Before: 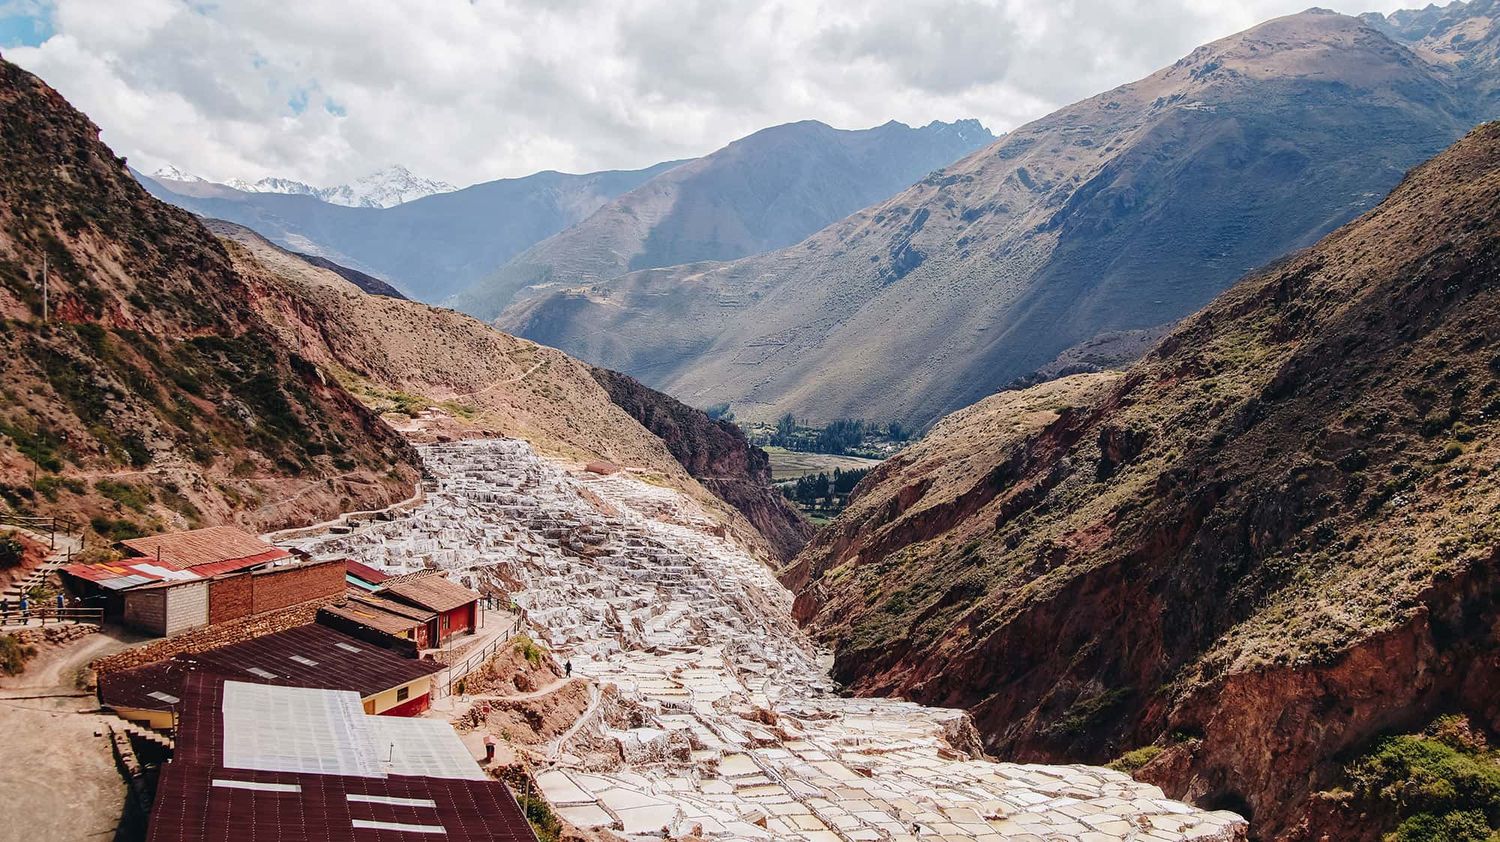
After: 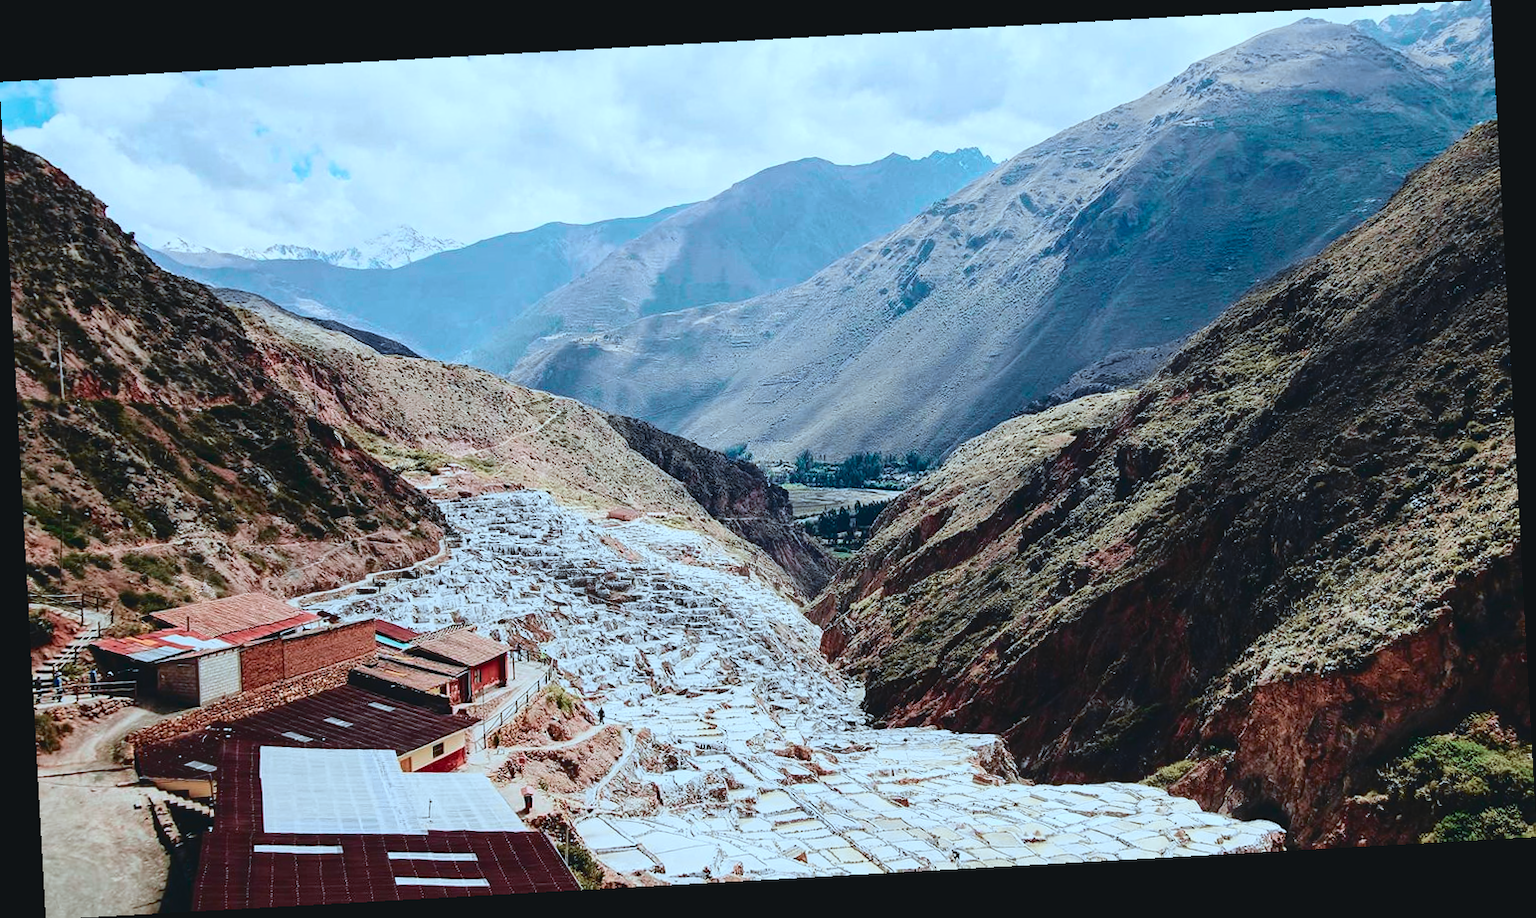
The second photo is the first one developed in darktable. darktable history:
color correction: highlights a* -9.73, highlights b* -21.22
rotate and perspective: rotation -3.18°, automatic cropping off
white balance: red 1.009, blue 0.985
tone curve: curves: ch0 [(0, 0.056) (0.049, 0.073) (0.155, 0.127) (0.33, 0.331) (0.432, 0.46) (0.601, 0.655) (0.843, 0.876) (1, 0.965)]; ch1 [(0, 0) (0.339, 0.334) (0.445, 0.419) (0.476, 0.454) (0.497, 0.494) (0.53, 0.511) (0.557, 0.549) (0.613, 0.614) (0.728, 0.729) (1, 1)]; ch2 [(0, 0) (0.327, 0.318) (0.417, 0.426) (0.46, 0.453) (0.502, 0.5) (0.526, 0.52) (0.54, 0.543) (0.606, 0.61) (0.74, 0.716) (1, 1)], color space Lab, independent channels, preserve colors none
